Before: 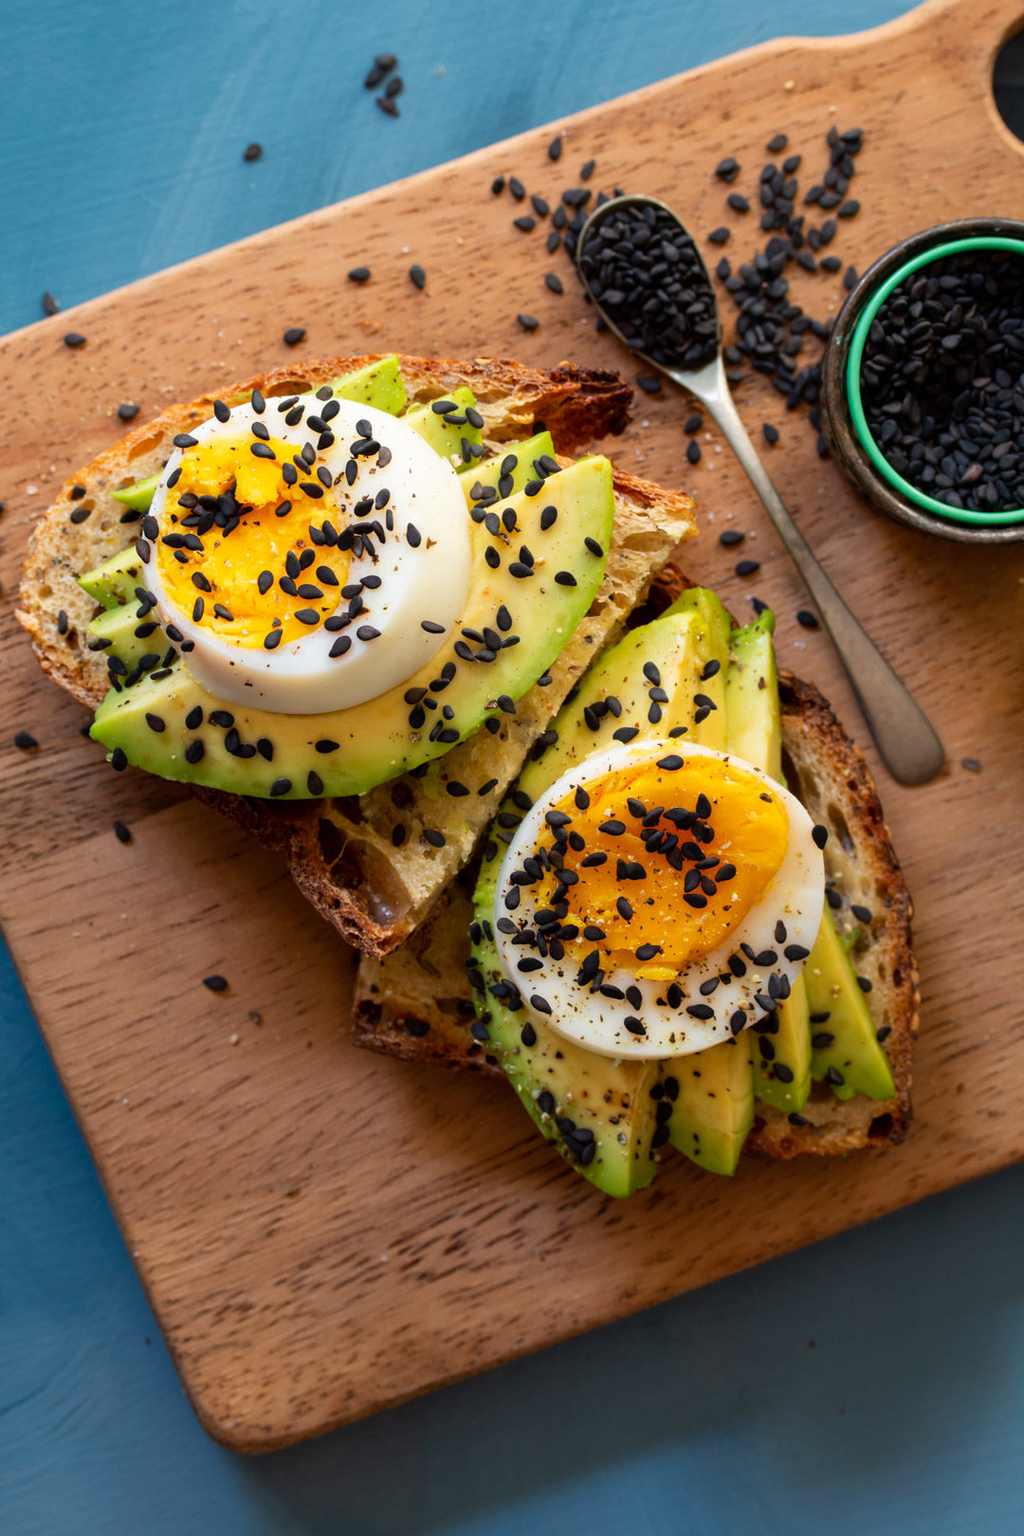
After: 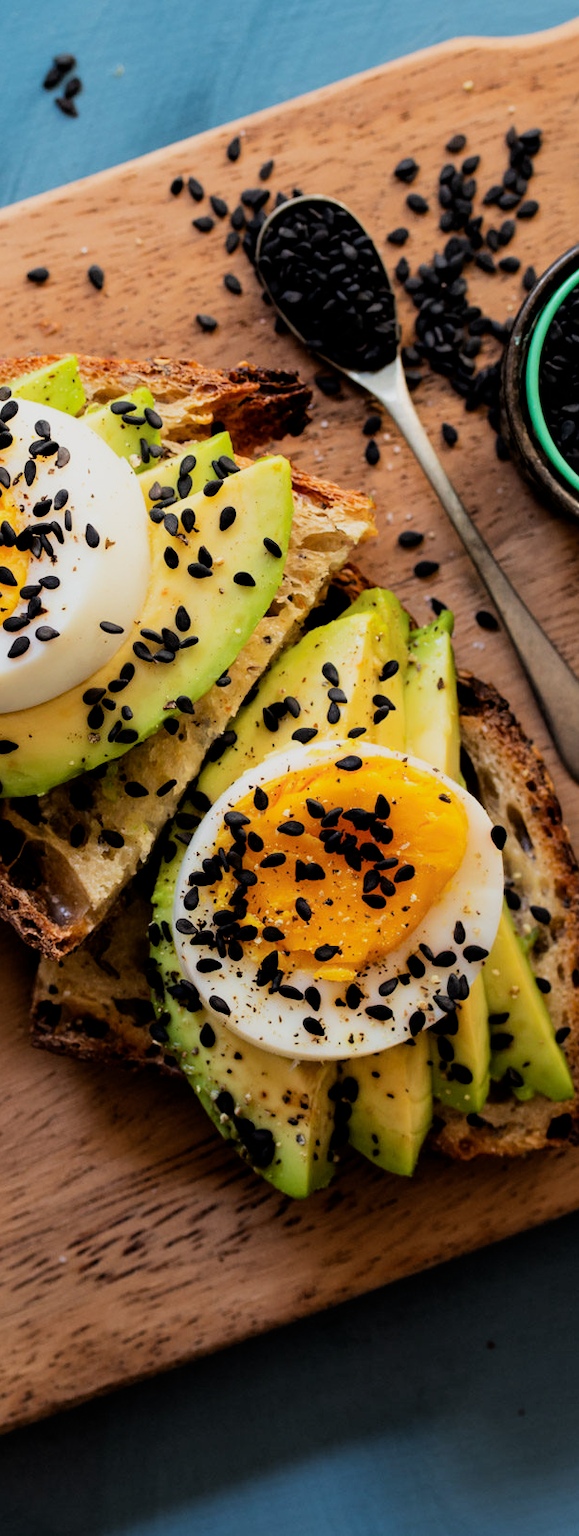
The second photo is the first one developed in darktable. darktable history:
filmic rgb: black relative exposure -5 EV, hardness 2.88, contrast 1.3, highlights saturation mix -10%
crop: left 31.458%, top 0%, right 11.876%
